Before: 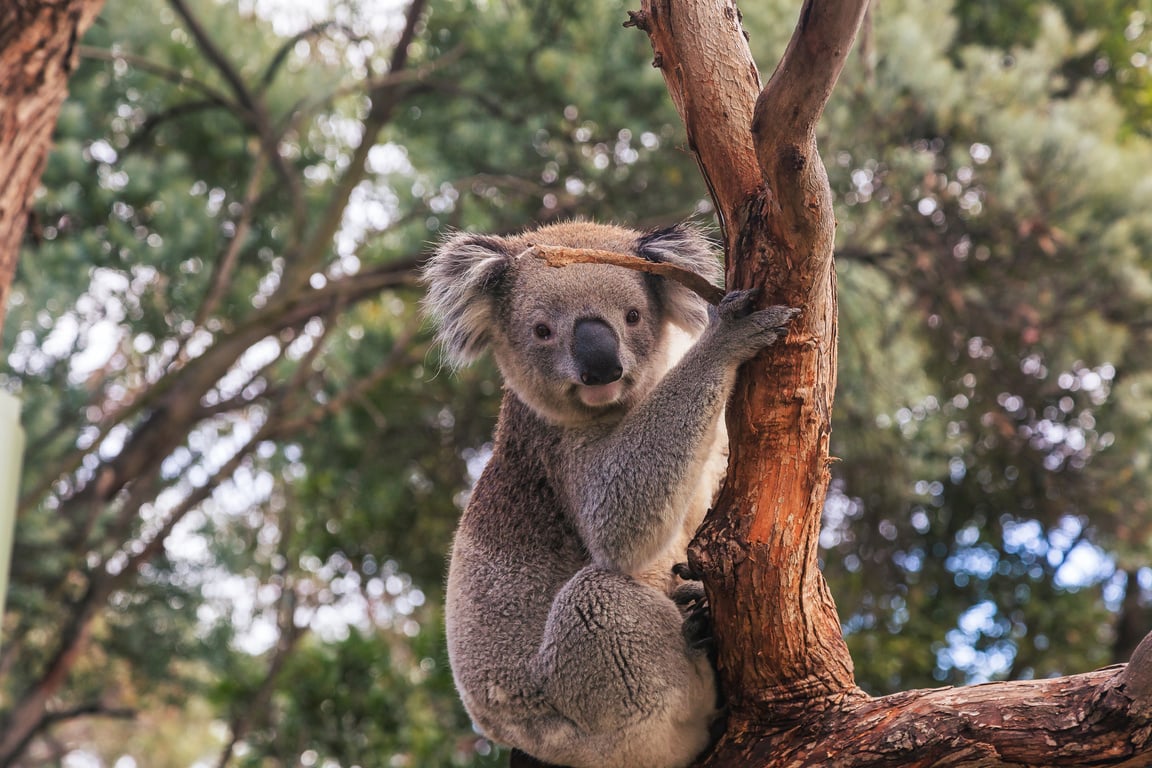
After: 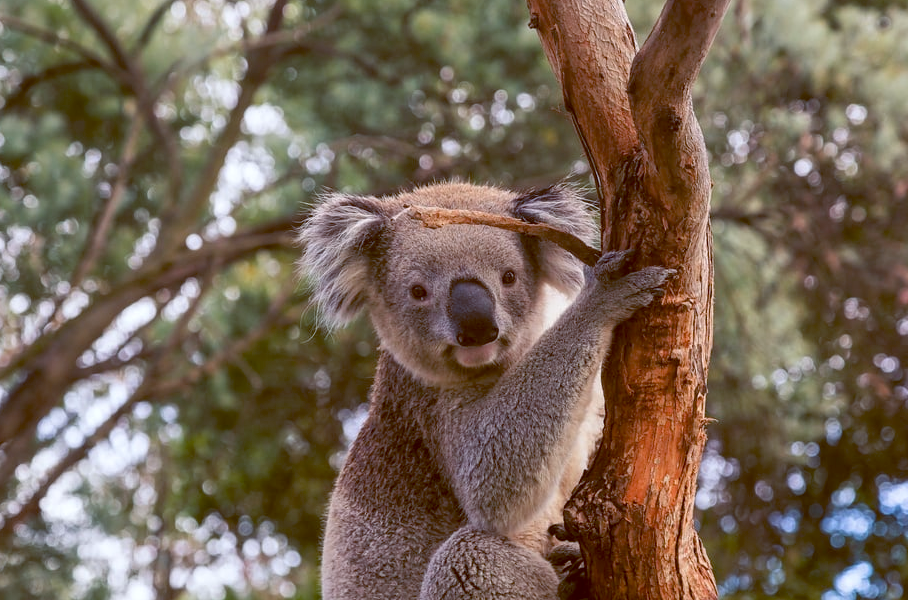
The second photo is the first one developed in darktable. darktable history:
color balance: lift [1, 1.015, 1.004, 0.985], gamma [1, 0.958, 0.971, 1.042], gain [1, 0.956, 0.977, 1.044]
crop and rotate: left 10.77%, top 5.1%, right 10.41%, bottom 16.76%
